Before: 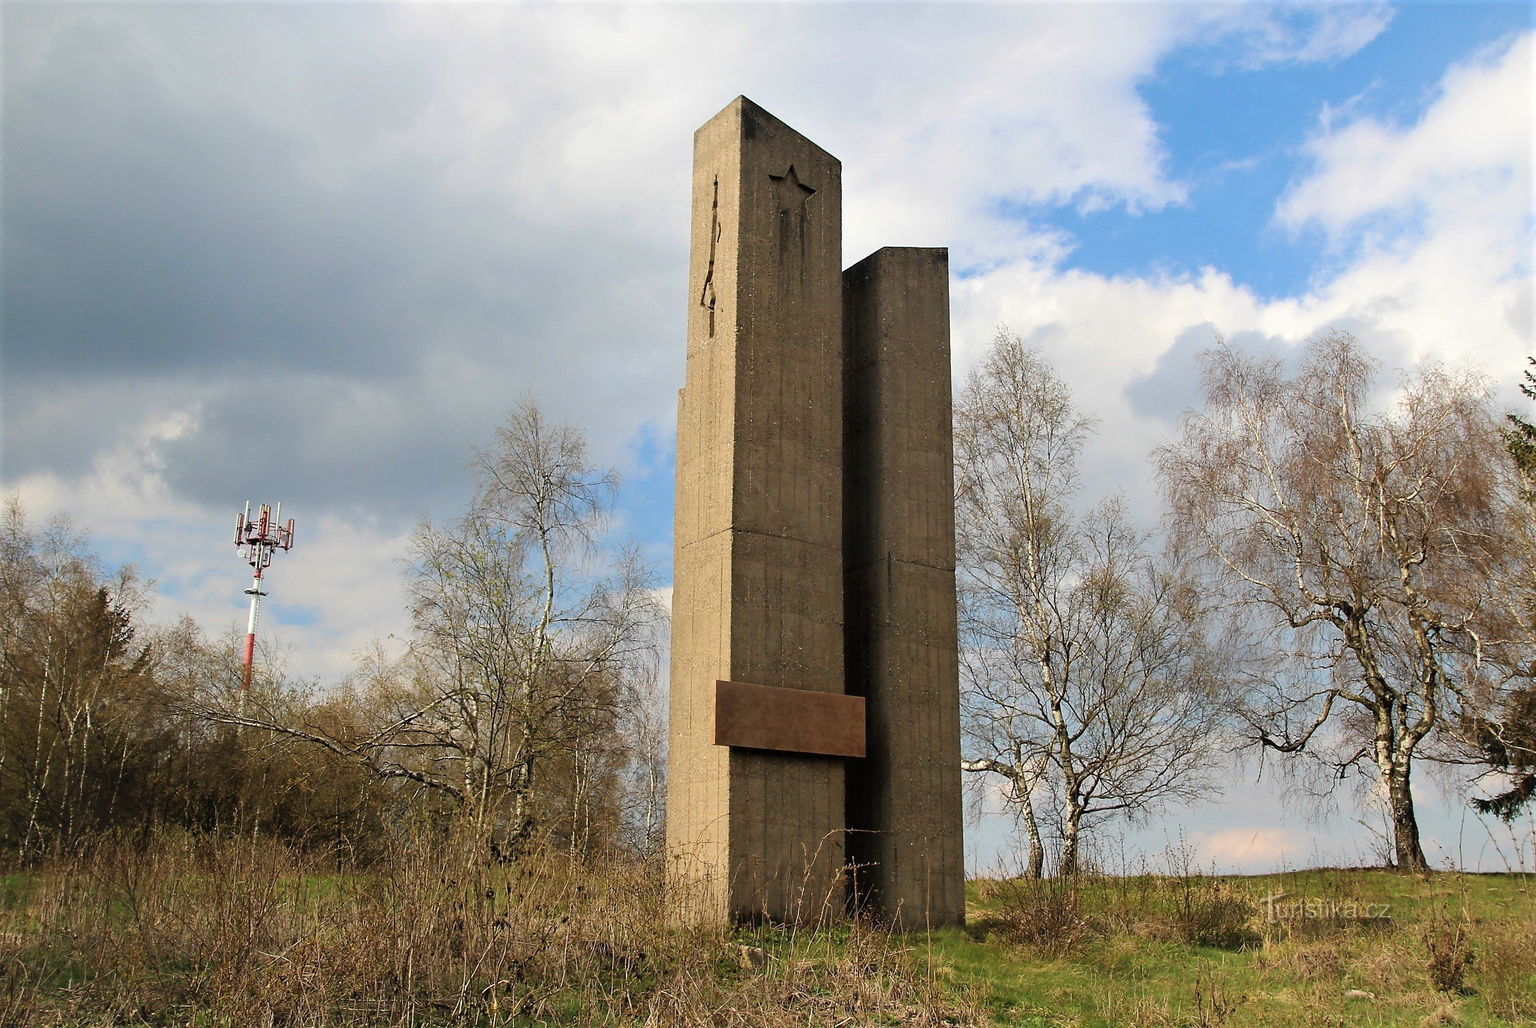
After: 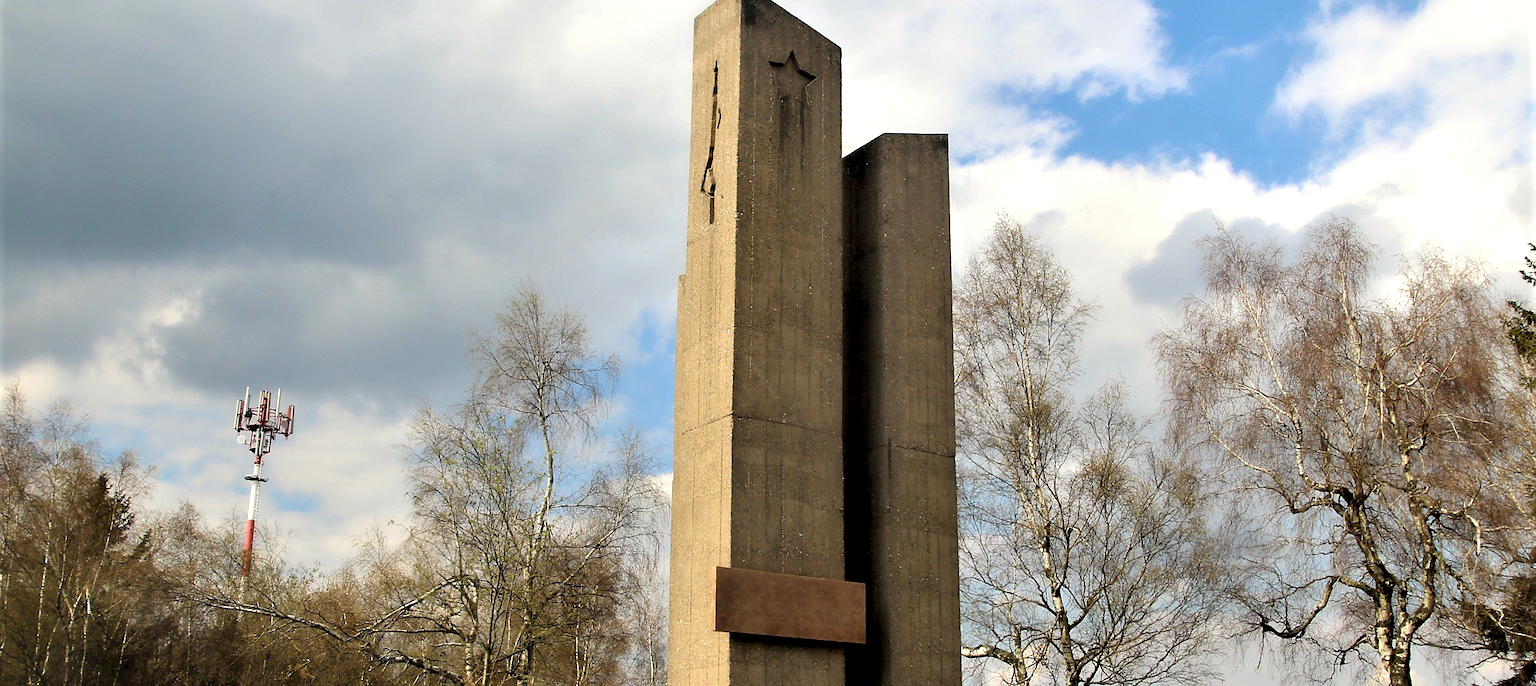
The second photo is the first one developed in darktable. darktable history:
color correction: highlights b* 2.96
crop: top 11.141%, bottom 22.046%
contrast equalizer: octaves 7, y [[0.514, 0.573, 0.581, 0.508, 0.5, 0.5], [0.5 ×6], [0.5 ×6], [0 ×6], [0 ×6]]
exposure: exposure 0.198 EV, compensate exposure bias true, compensate highlight preservation false
